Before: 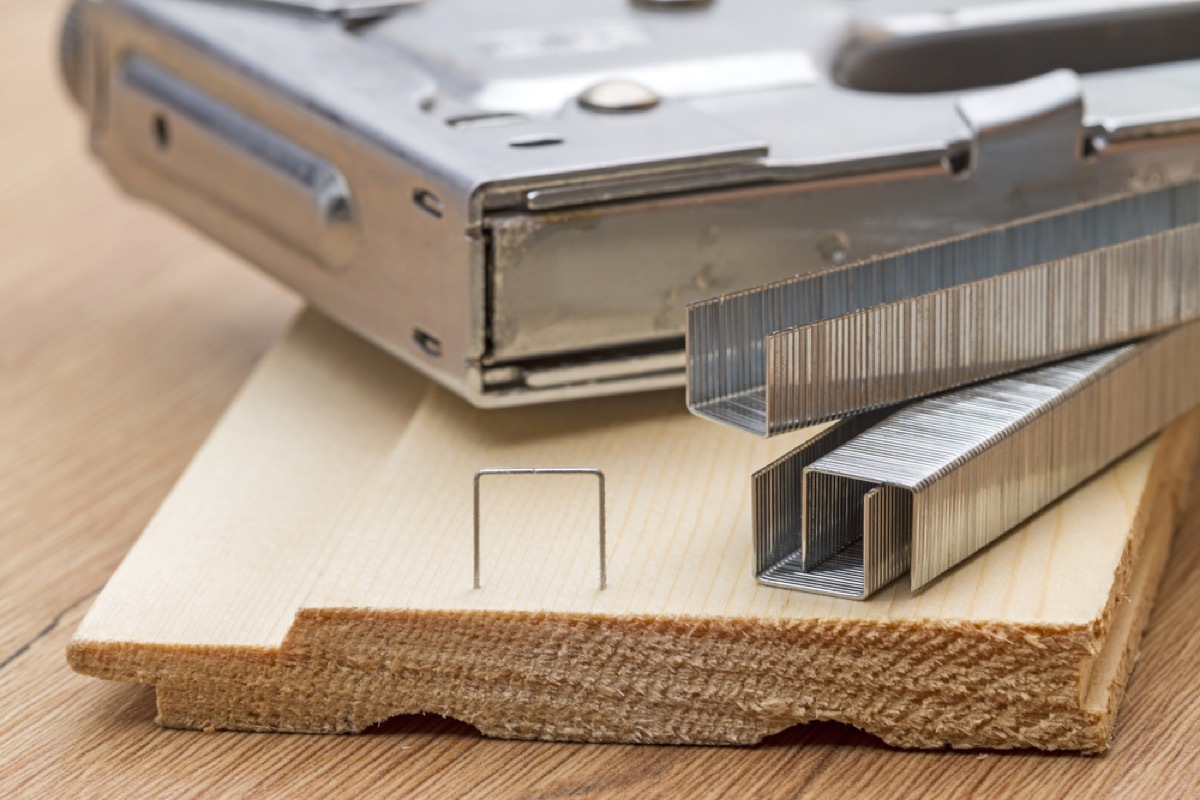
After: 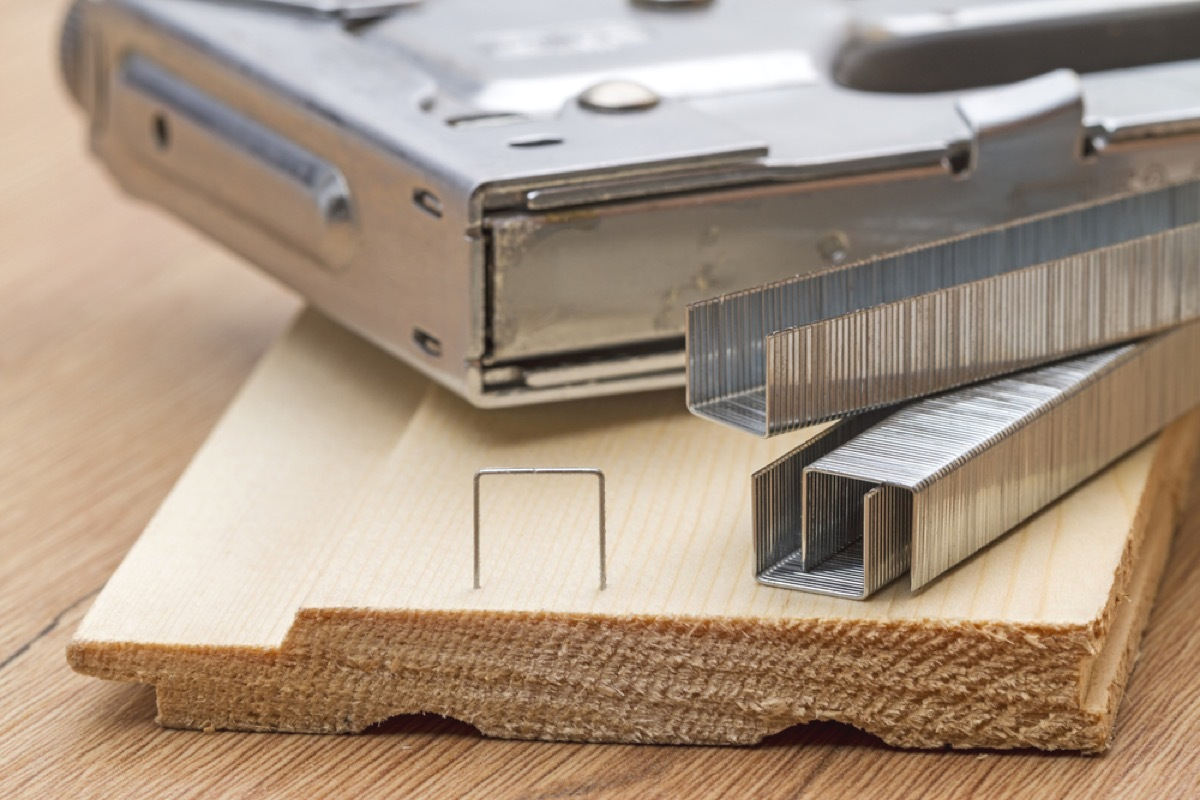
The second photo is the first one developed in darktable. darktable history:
exposure: black level correction -0.003, exposure 0.034 EV, compensate highlight preservation false
